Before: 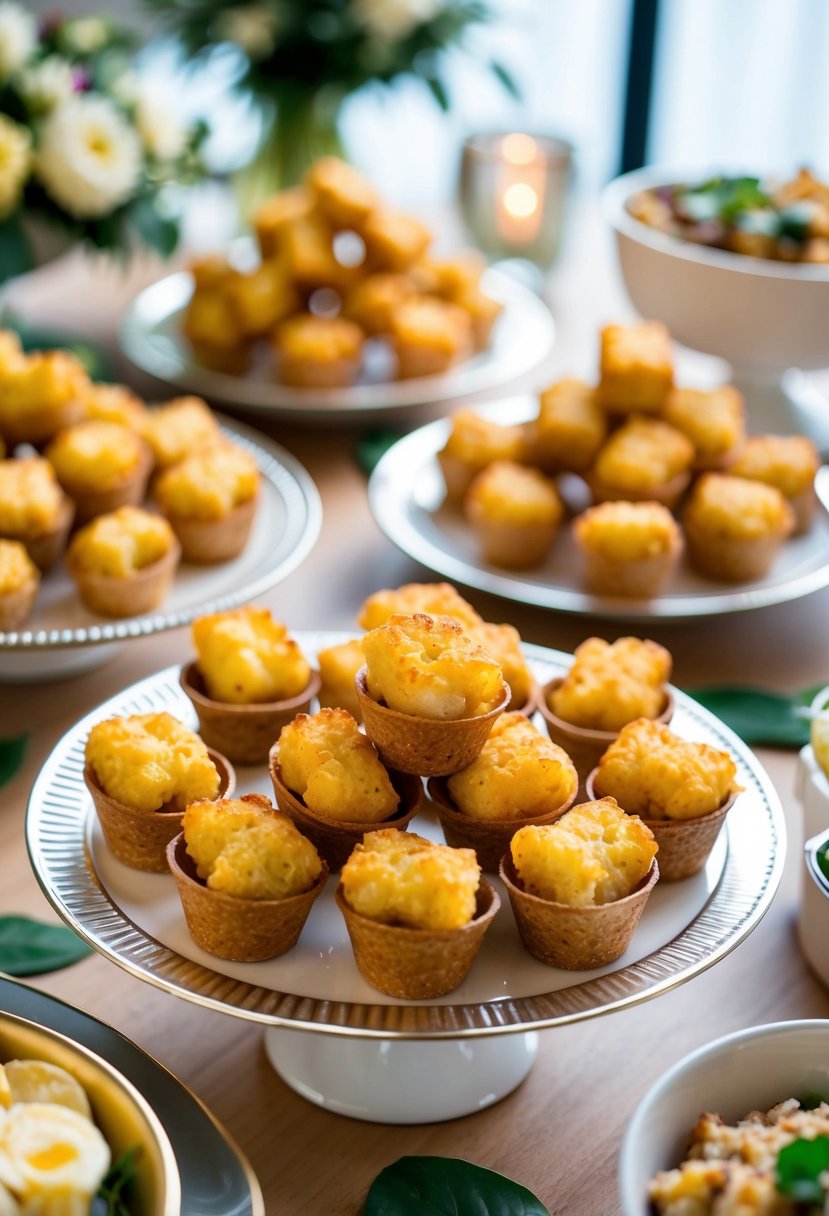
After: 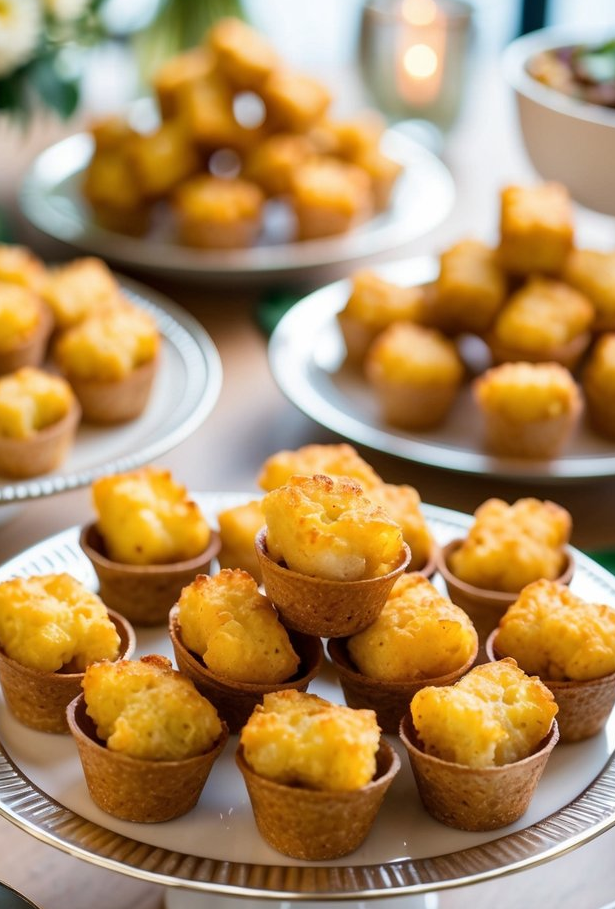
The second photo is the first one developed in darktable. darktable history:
crop and rotate: left 12.175%, top 11.493%, right 13.532%, bottom 13.689%
